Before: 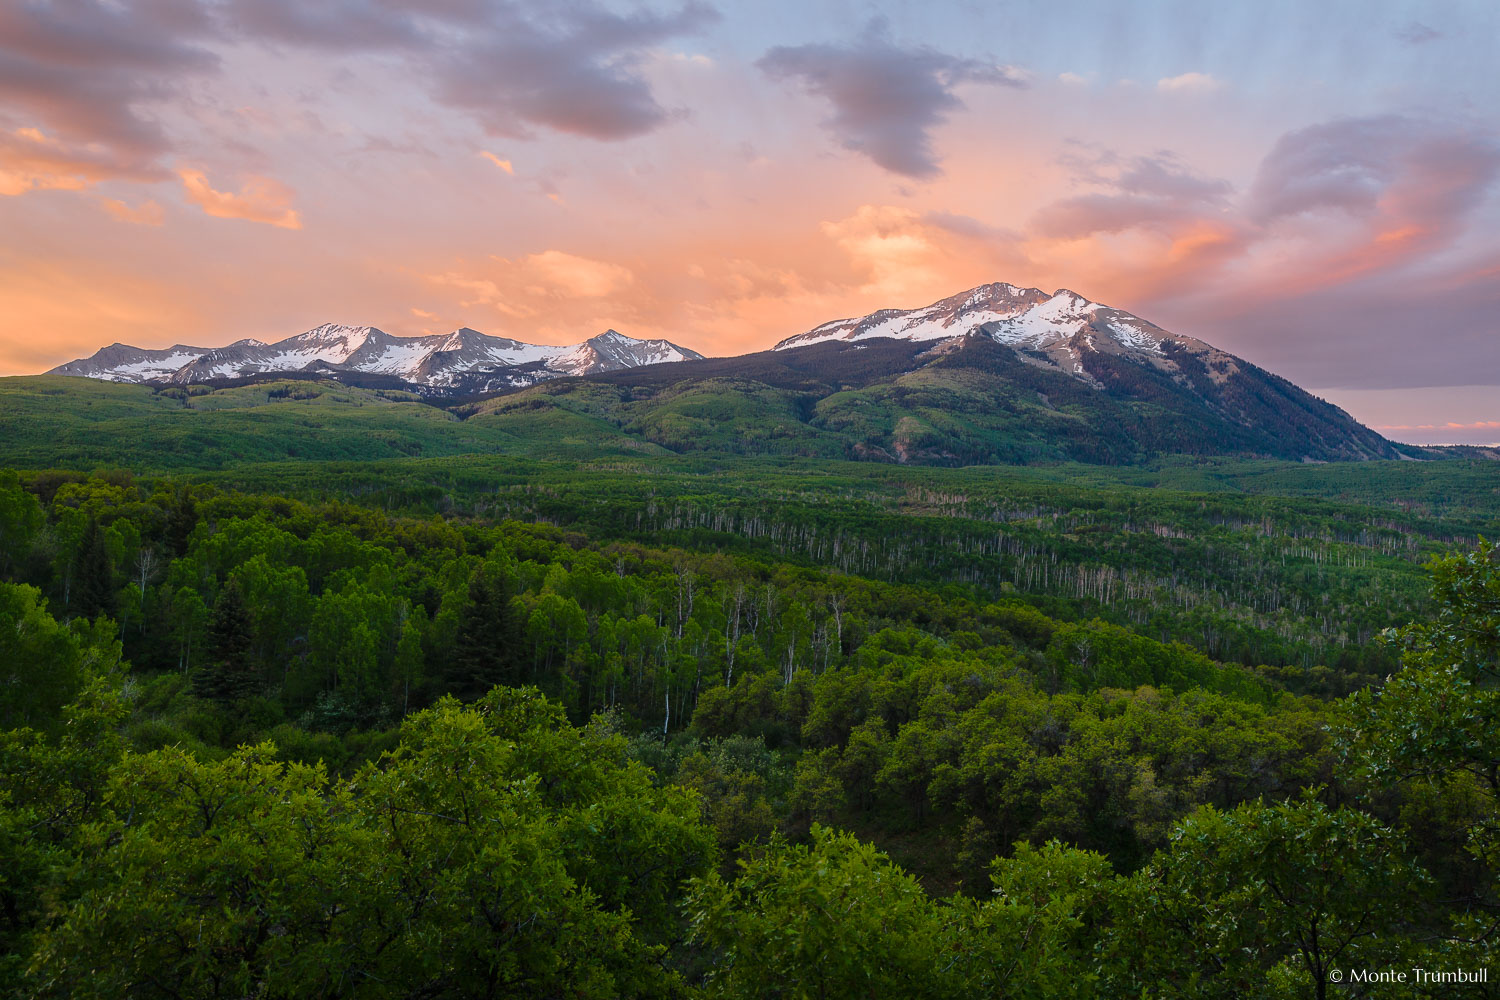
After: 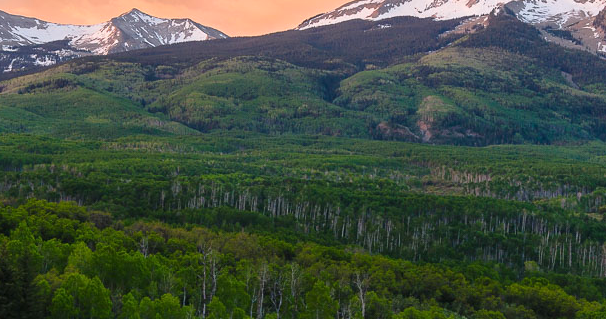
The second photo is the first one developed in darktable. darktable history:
crop: left 31.751%, top 32.172%, right 27.8%, bottom 35.83%
exposure: exposure 0.197 EV, compensate highlight preservation false
